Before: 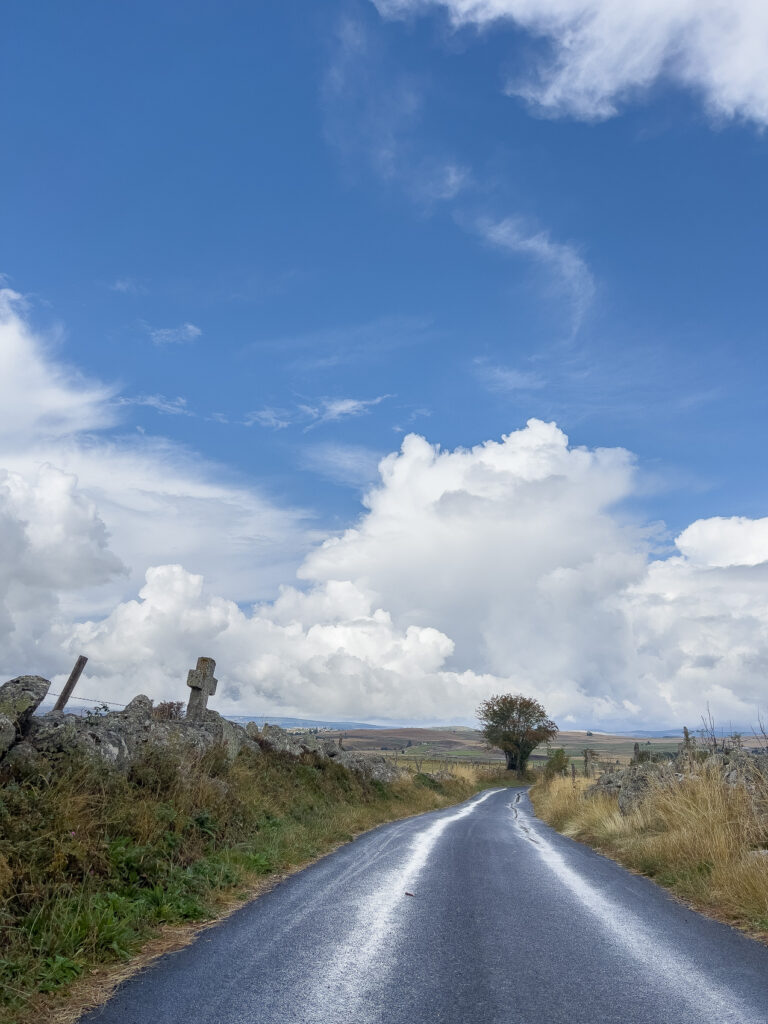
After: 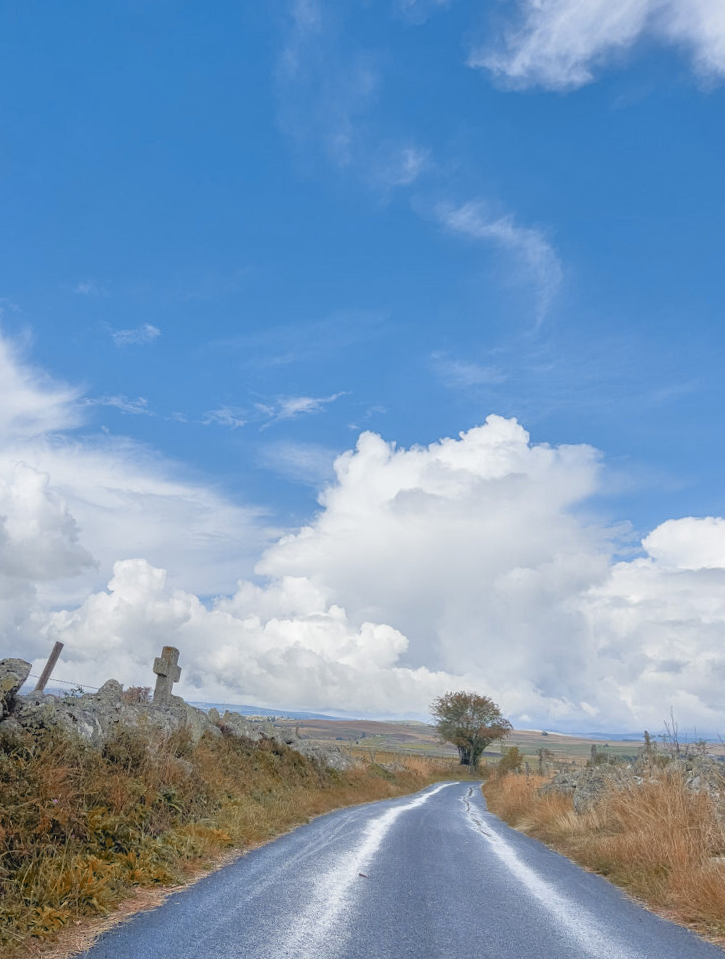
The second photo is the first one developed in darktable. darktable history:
tone equalizer: -7 EV 0.15 EV, -6 EV 0.6 EV, -5 EV 1.15 EV, -4 EV 1.33 EV, -3 EV 1.15 EV, -2 EV 0.6 EV, -1 EV 0.15 EV, mask exposure compensation -0.5 EV
color zones: curves: ch0 [(0.006, 0.385) (0.143, 0.563) (0.243, 0.321) (0.352, 0.464) (0.516, 0.456) (0.625, 0.5) (0.75, 0.5) (0.875, 0.5)]; ch1 [(0, 0.5) (0.134, 0.504) (0.246, 0.463) (0.421, 0.515) (0.5, 0.56) (0.625, 0.5) (0.75, 0.5) (0.875, 0.5)]; ch2 [(0, 0.5) (0.131, 0.426) (0.307, 0.289) (0.38, 0.188) (0.513, 0.216) (0.625, 0.548) (0.75, 0.468) (0.838, 0.396) (0.971, 0.311)]
rotate and perspective: rotation 0.062°, lens shift (vertical) 0.115, lens shift (horizontal) -0.133, crop left 0.047, crop right 0.94, crop top 0.061, crop bottom 0.94
contrast equalizer: y [[0.5, 0.486, 0.447, 0.446, 0.489, 0.5], [0.5 ×6], [0.5 ×6], [0 ×6], [0 ×6]]
